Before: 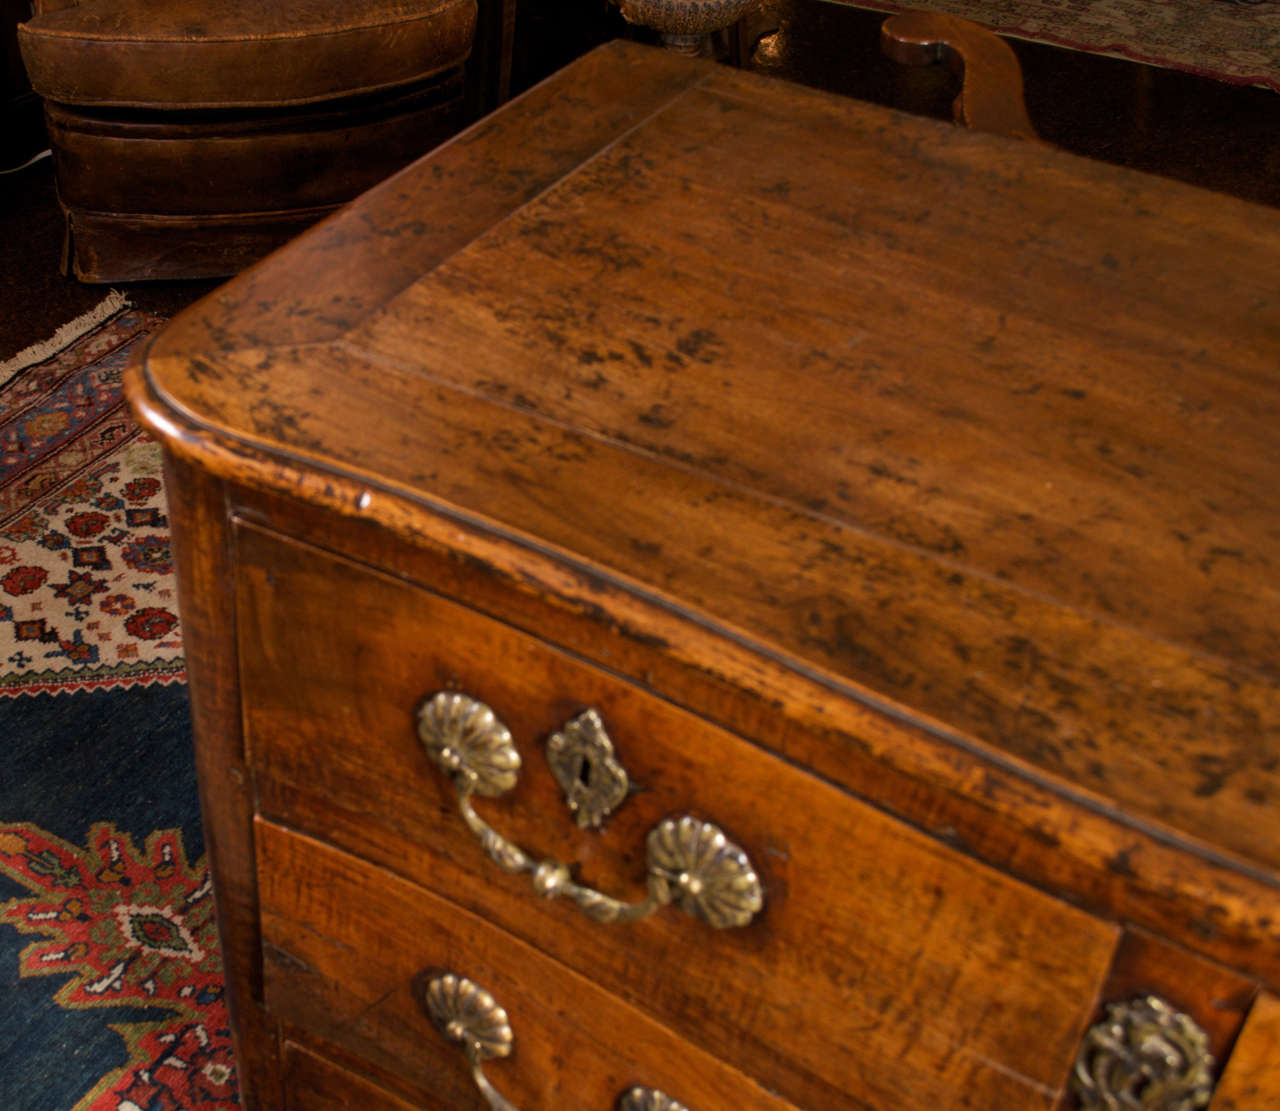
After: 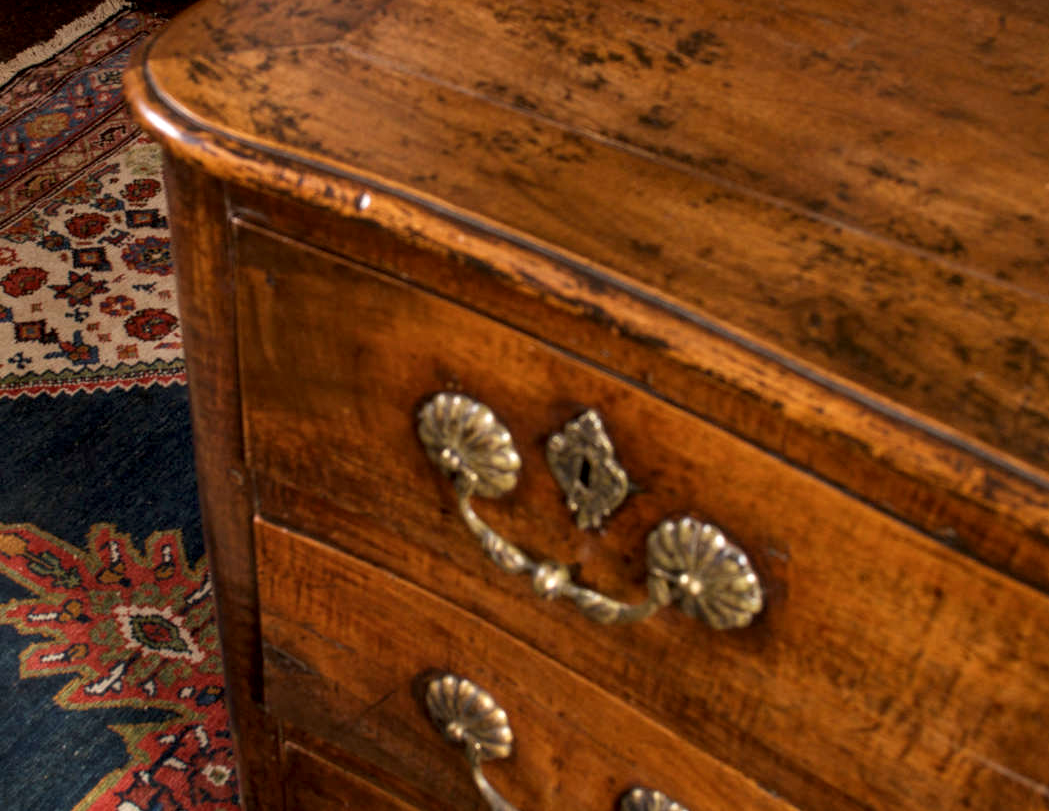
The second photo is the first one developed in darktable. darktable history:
crop: top 26.943%, right 18.037%
local contrast: detail 130%
